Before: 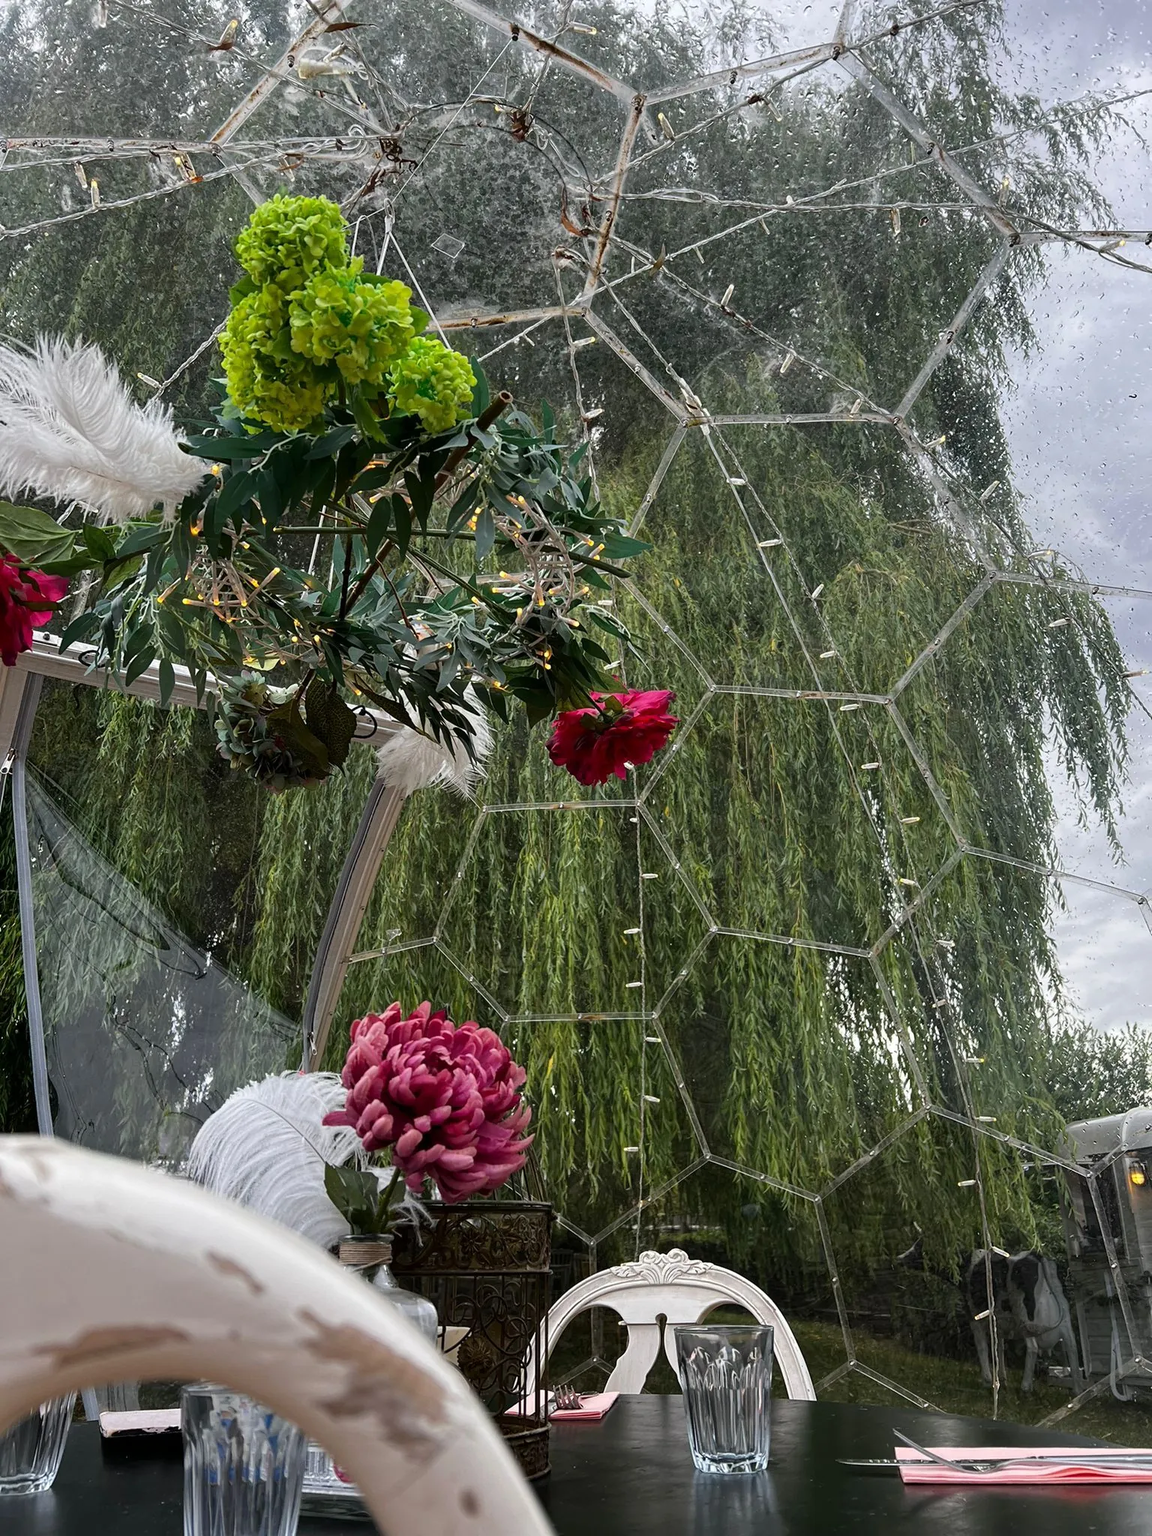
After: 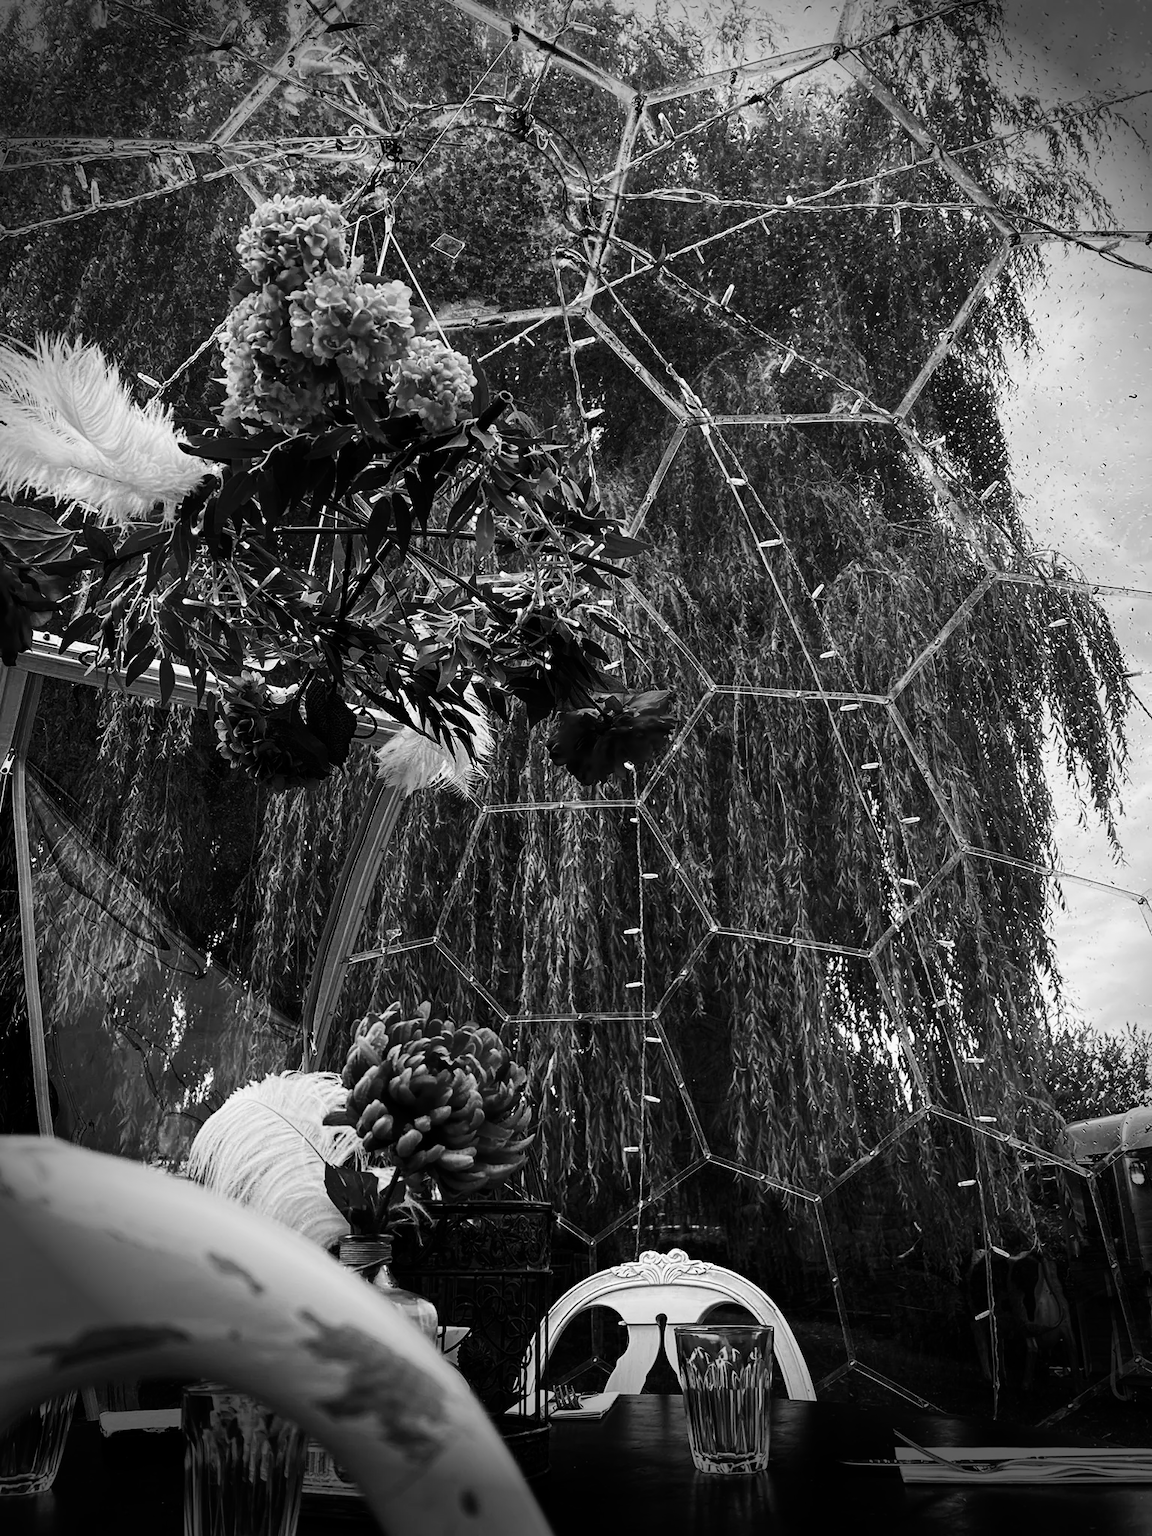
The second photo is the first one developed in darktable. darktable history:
contrast brightness saturation: contrast 0.32, brightness -0.08, saturation 0.17
monochrome: a 32, b 64, size 2.3
vignetting: fall-off start 76.42%, fall-off radius 27.36%, brightness -0.872, center (0.037, -0.09), width/height ratio 0.971
